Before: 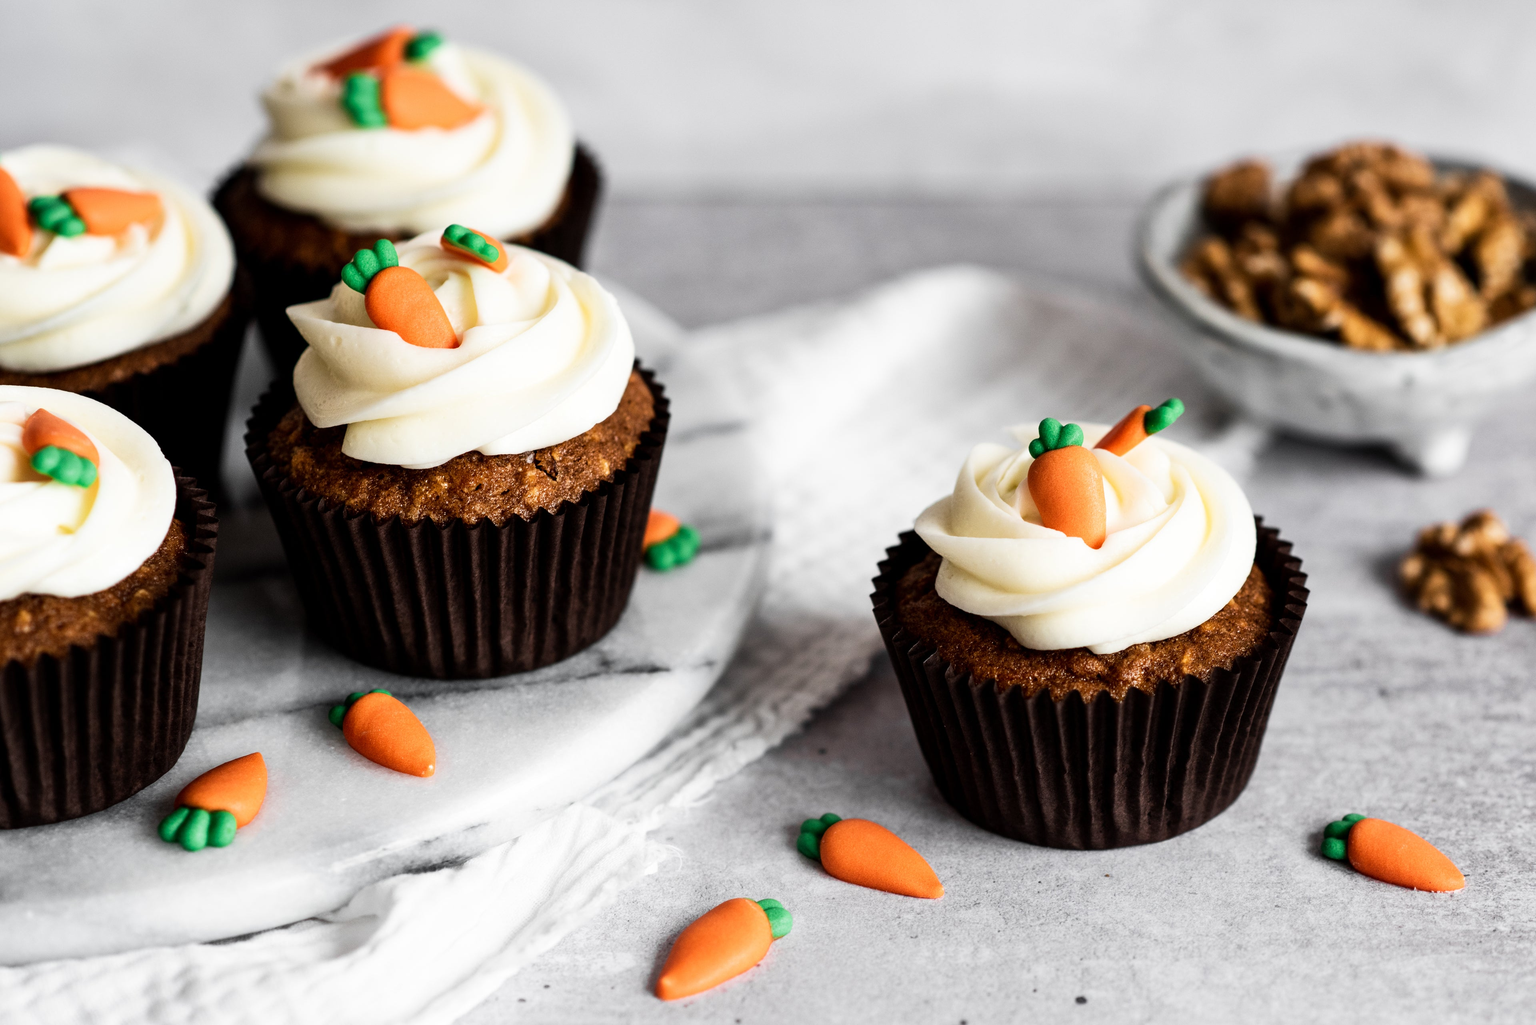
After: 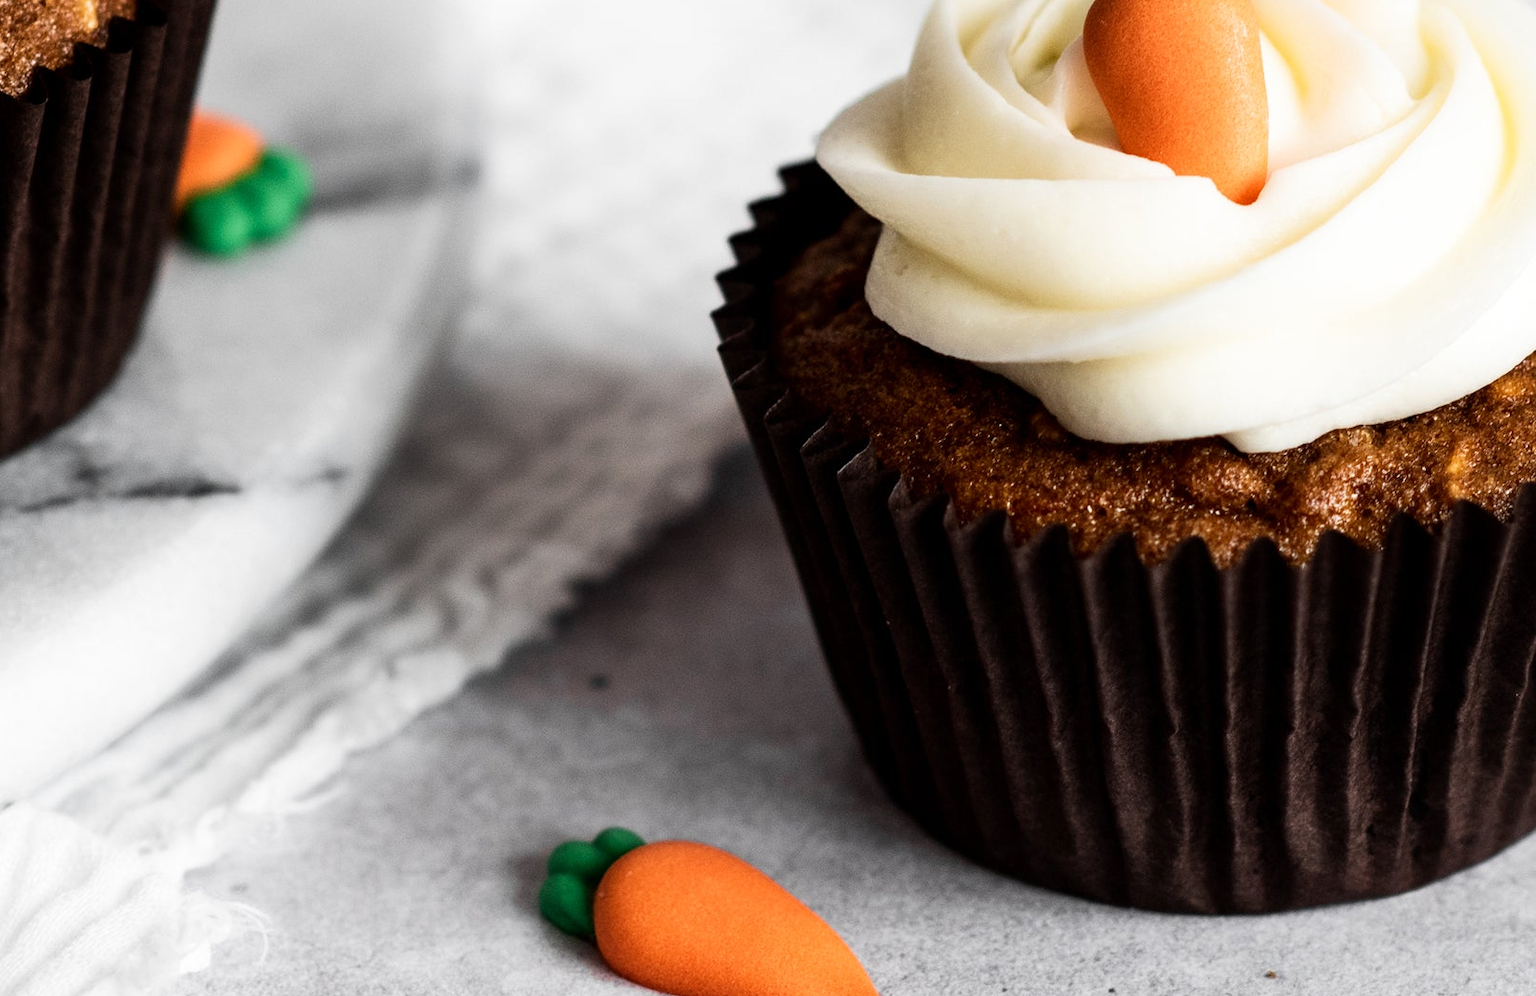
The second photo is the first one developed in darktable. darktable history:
contrast brightness saturation: contrast 0.046
crop: left 37.014%, top 45.111%, right 20.584%, bottom 13.651%
